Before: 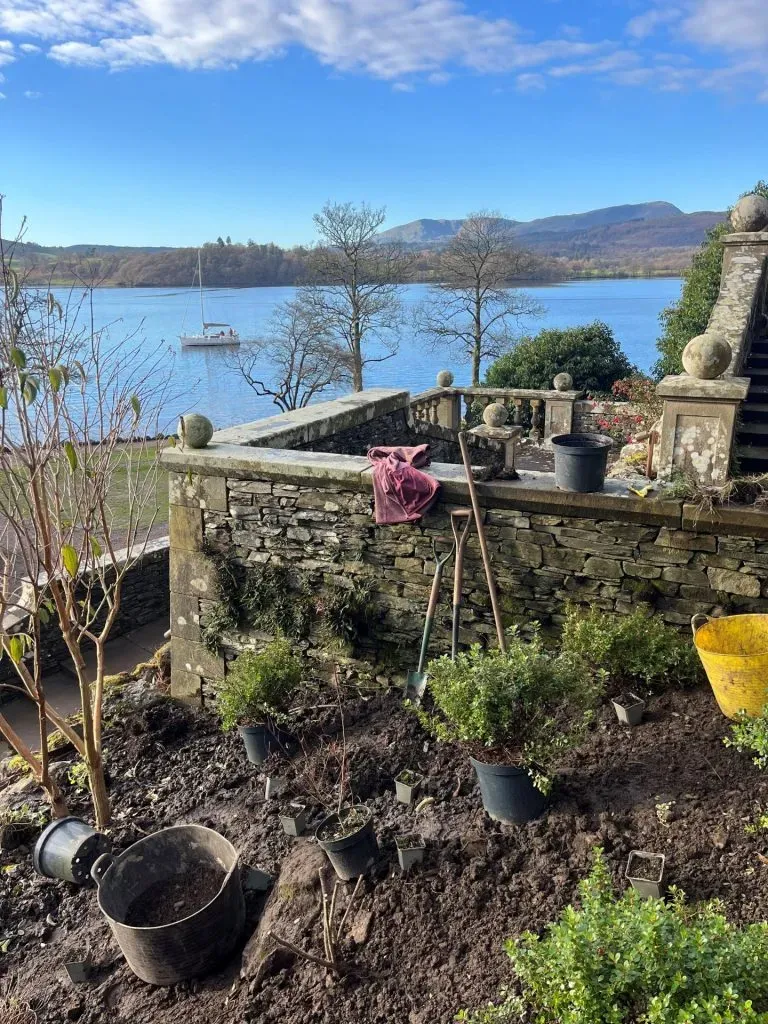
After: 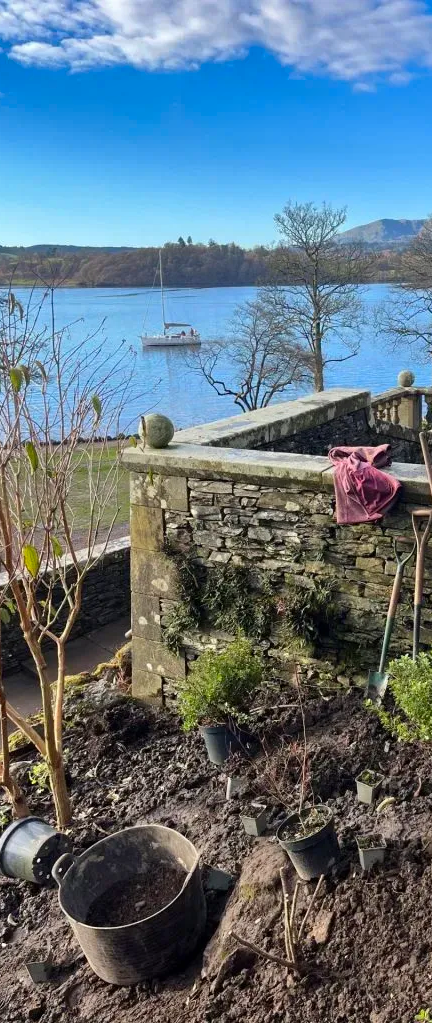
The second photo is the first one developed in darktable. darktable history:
contrast brightness saturation: contrast 0.04, saturation 0.16
shadows and highlights: radius 118.69, shadows 42.21, highlights -61.56, soften with gaussian
crop: left 5.114%, right 38.589%
